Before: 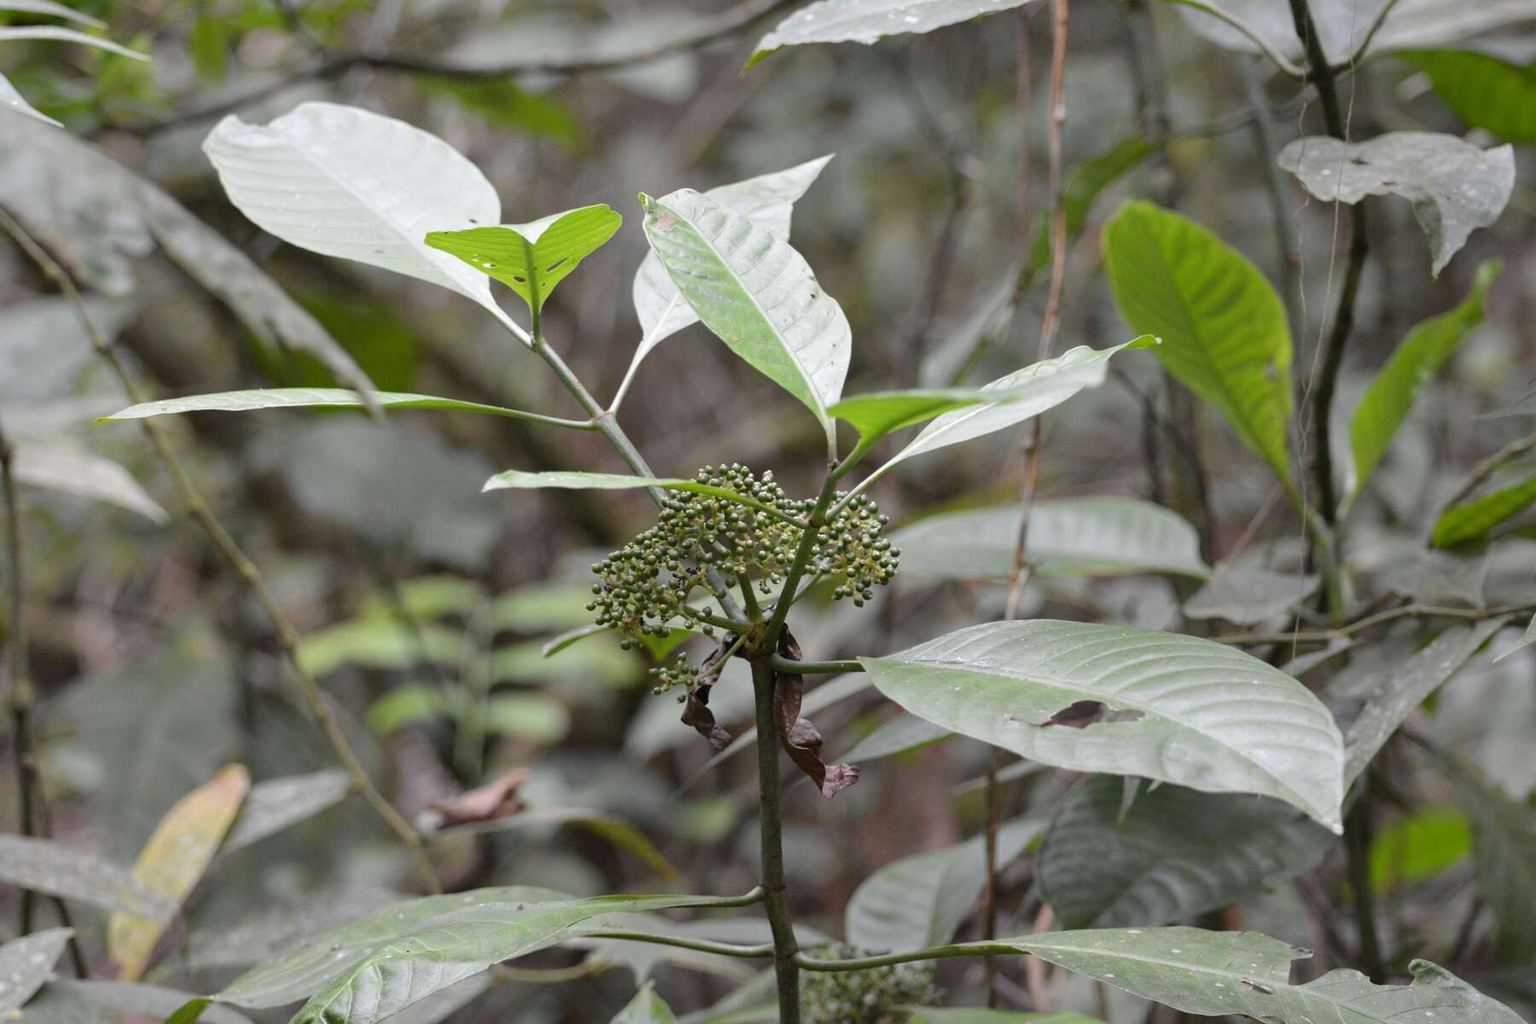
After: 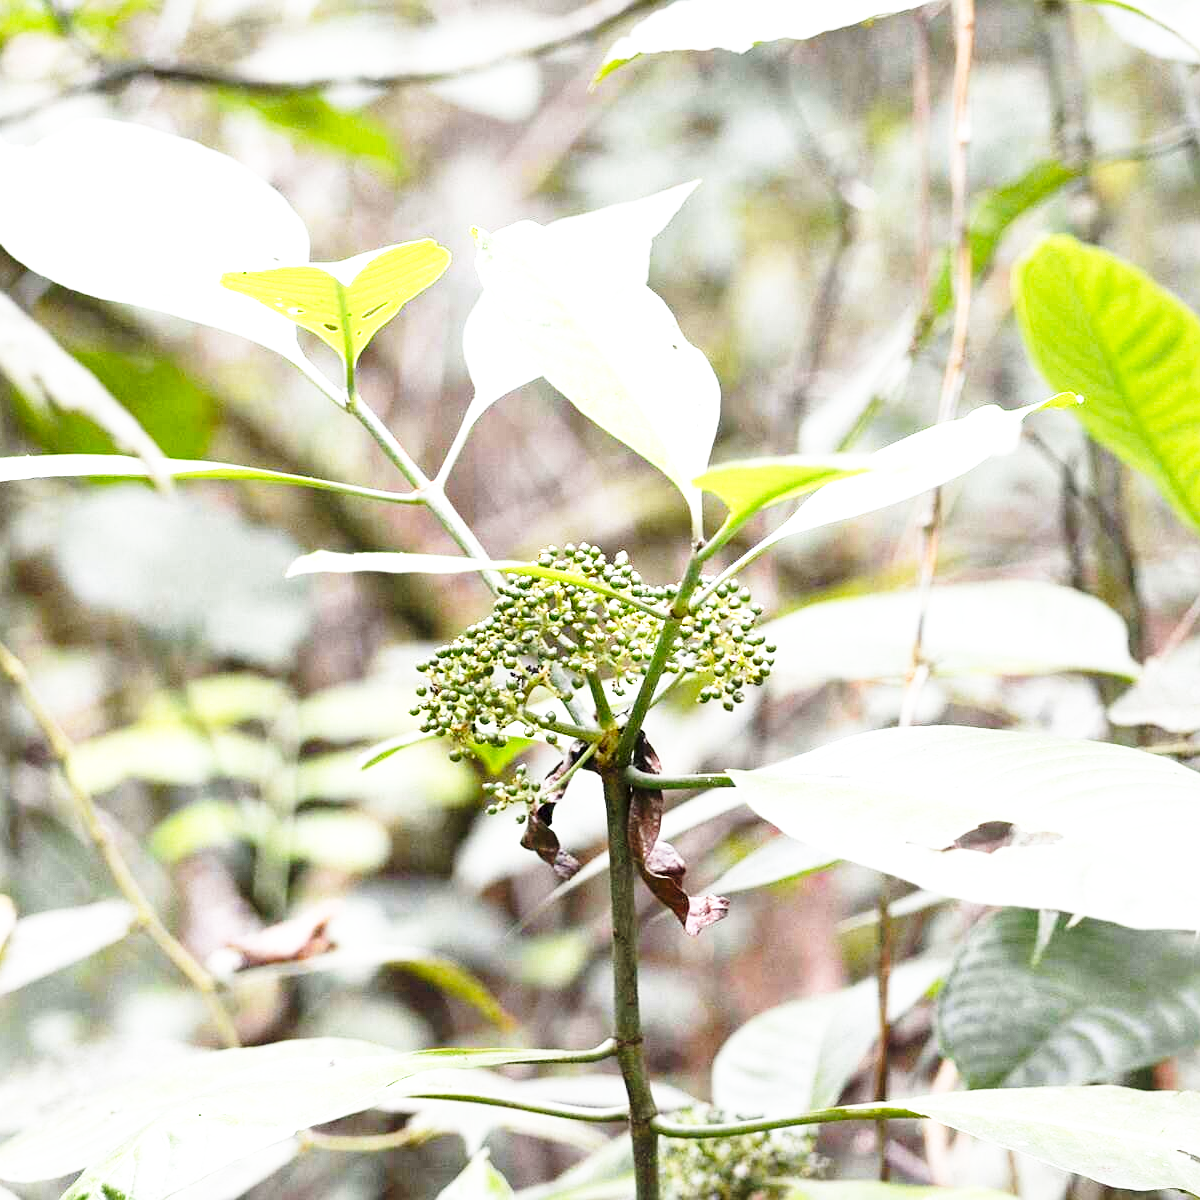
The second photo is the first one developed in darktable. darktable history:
sharpen: radius 1.272, amount 0.305, threshold 0
base curve: curves: ch0 [(0, 0) (0.026, 0.03) (0.109, 0.232) (0.351, 0.748) (0.669, 0.968) (1, 1)], preserve colors none
exposure: black level correction 0.001, exposure 1.116 EV, compensate highlight preservation false
crop and rotate: left 15.446%, right 17.836%
